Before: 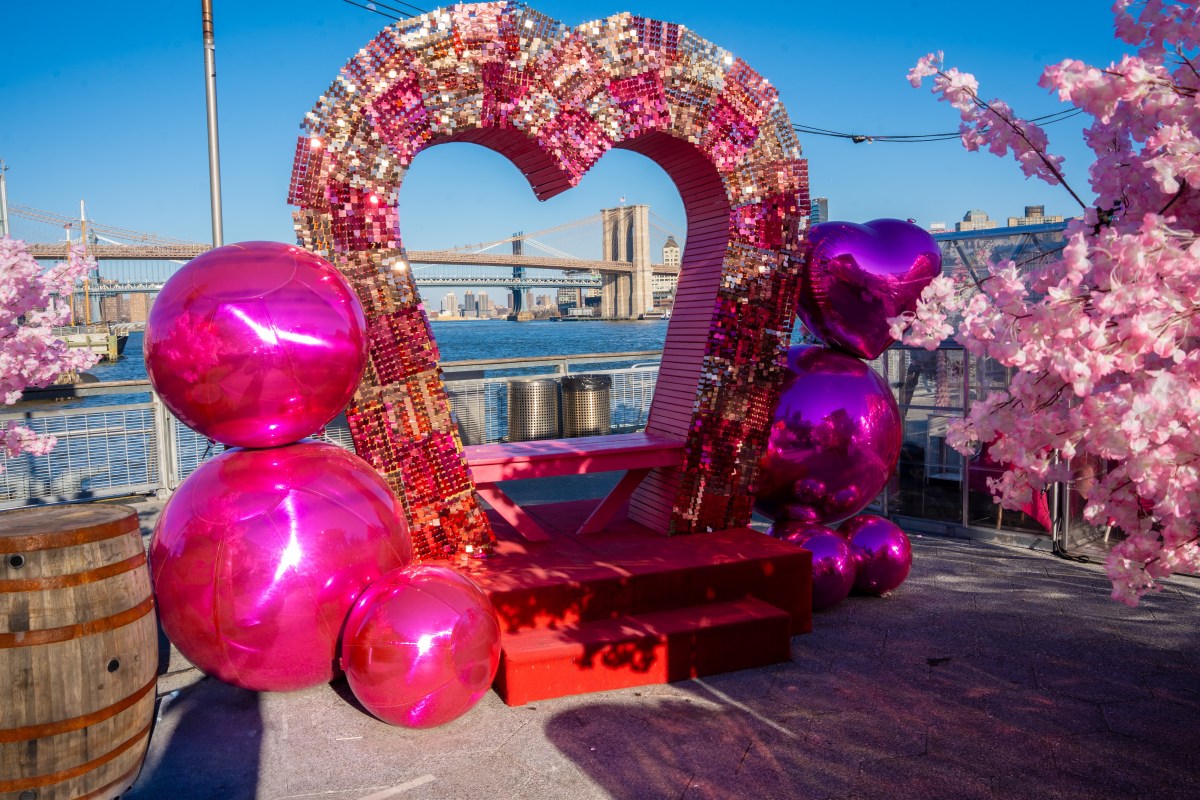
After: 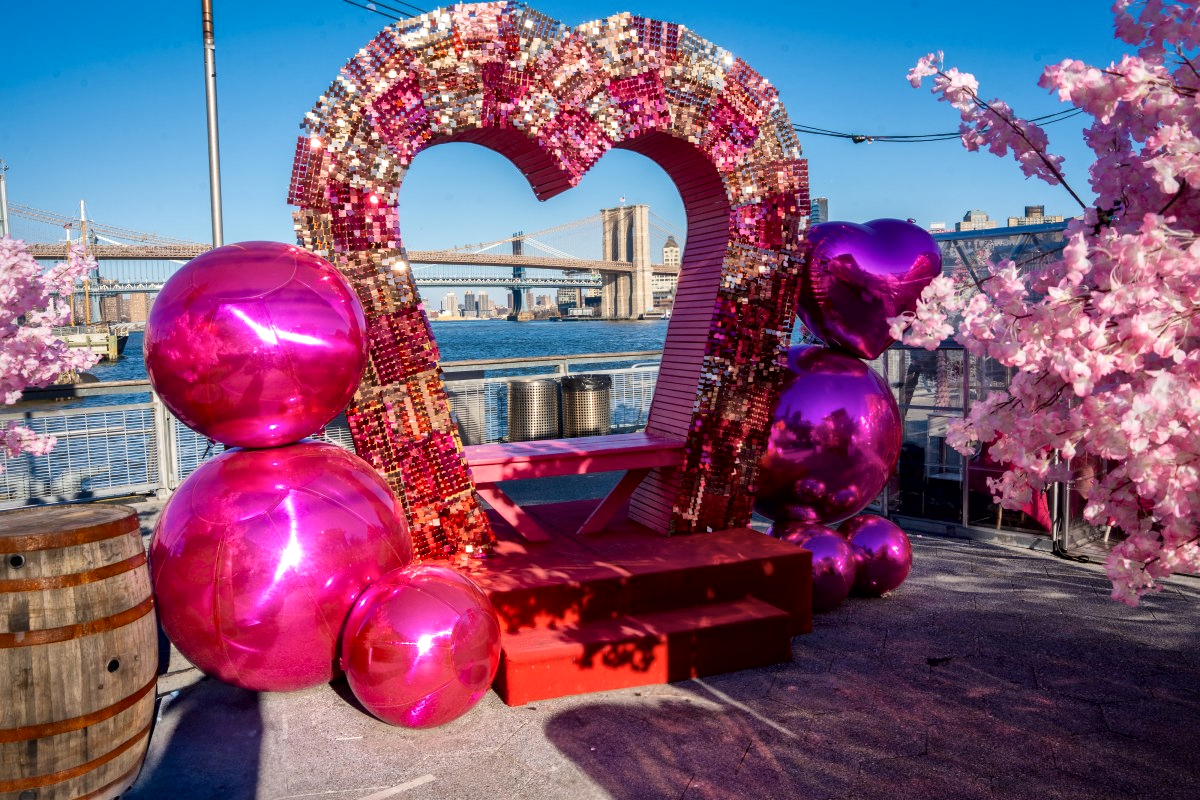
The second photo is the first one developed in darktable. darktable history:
local contrast: mode bilateral grid, contrast 20, coarseness 49, detail 158%, midtone range 0.2
